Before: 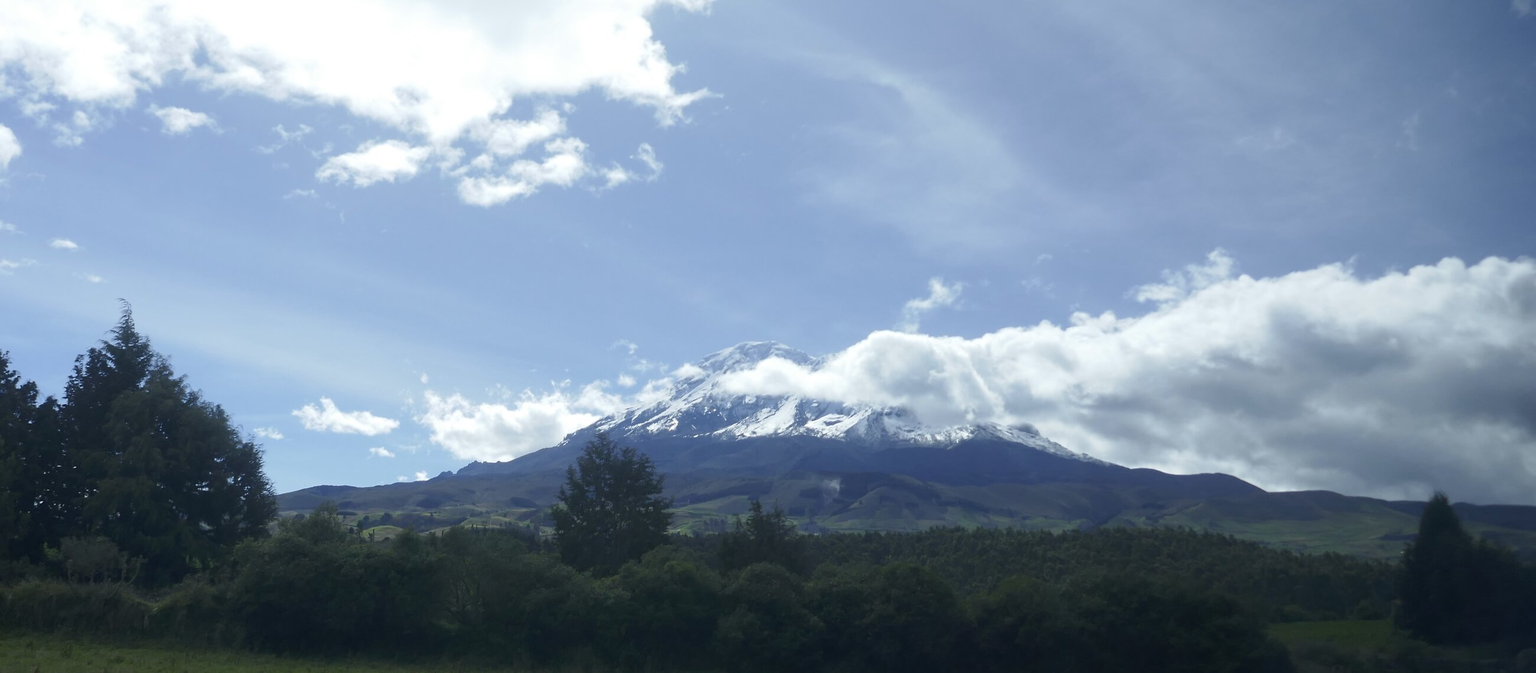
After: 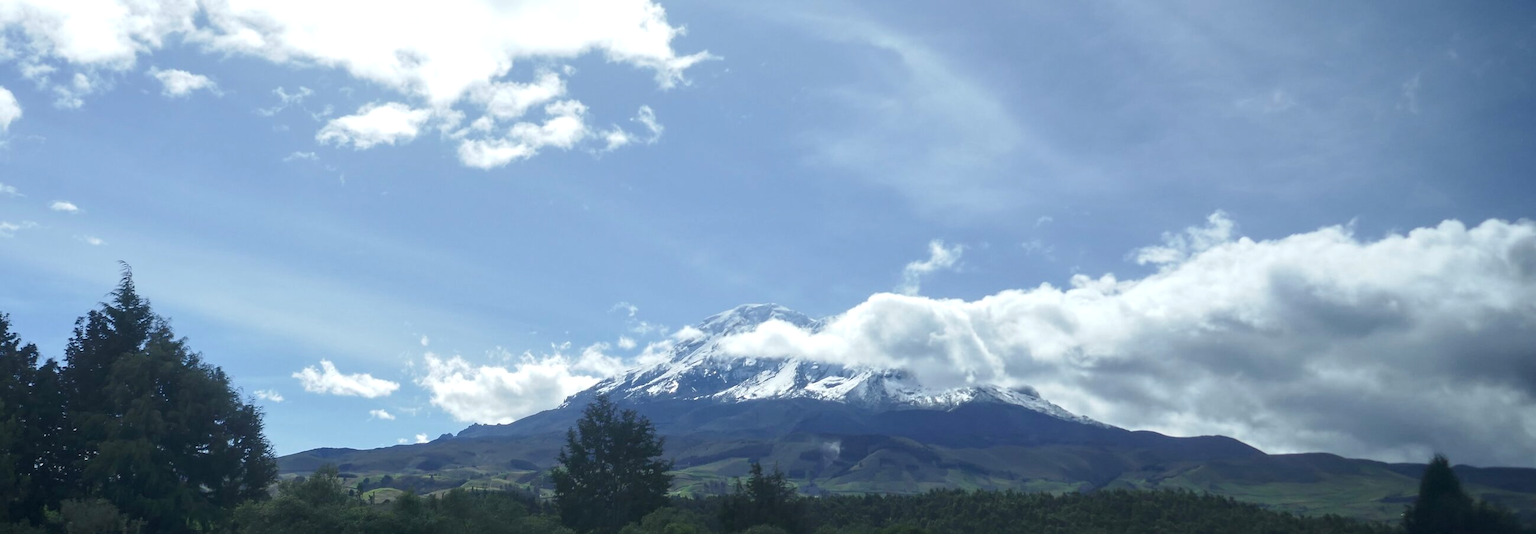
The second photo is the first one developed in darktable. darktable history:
tone equalizer: on, module defaults
crop and rotate: top 5.667%, bottom 14.937%
local contrast: on, module defaults
